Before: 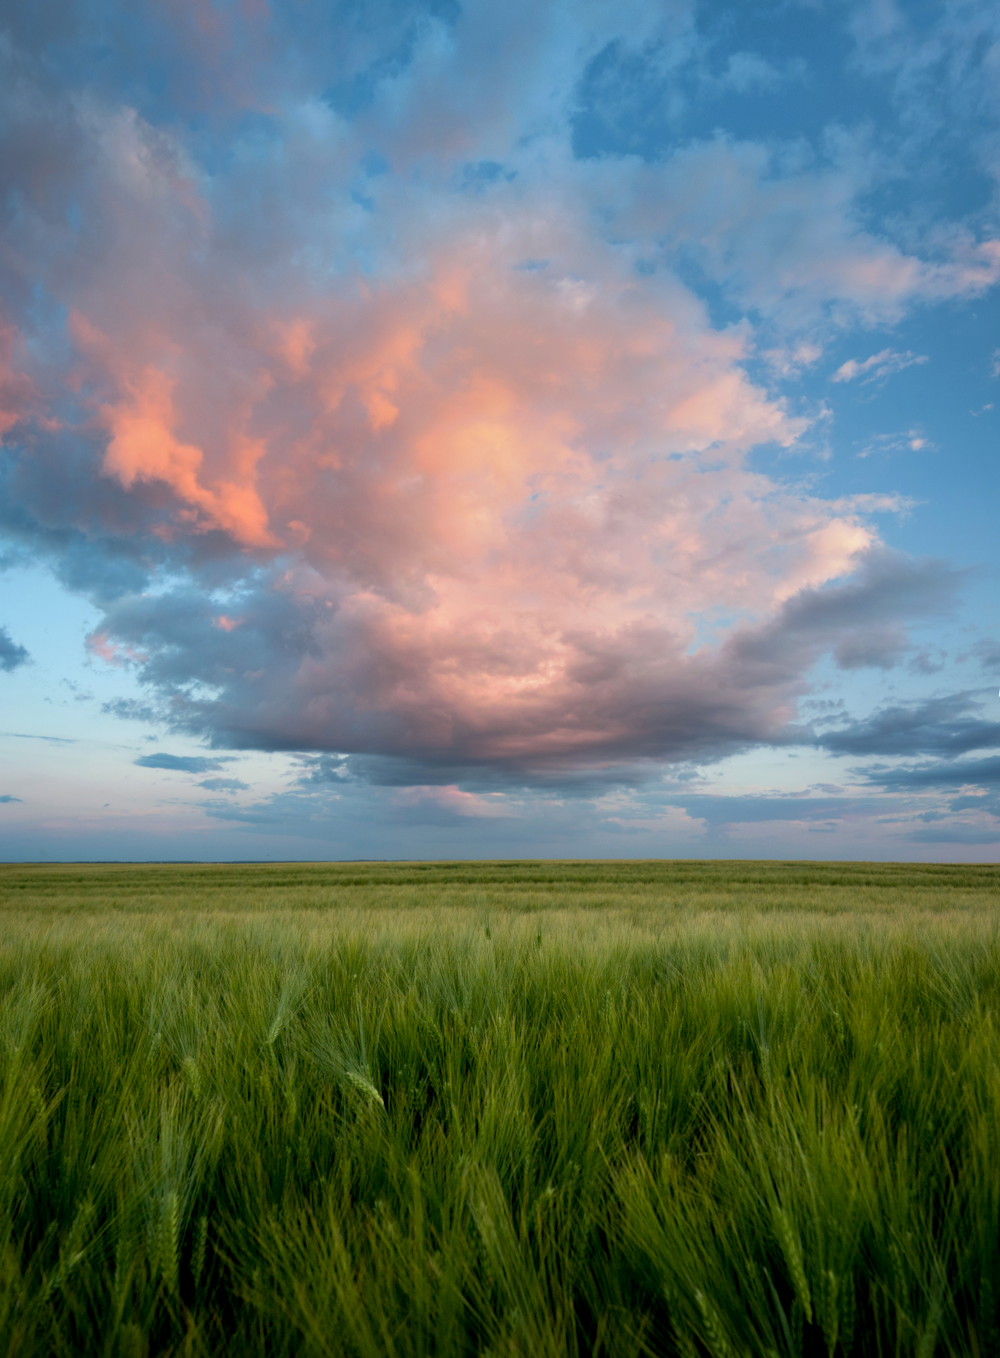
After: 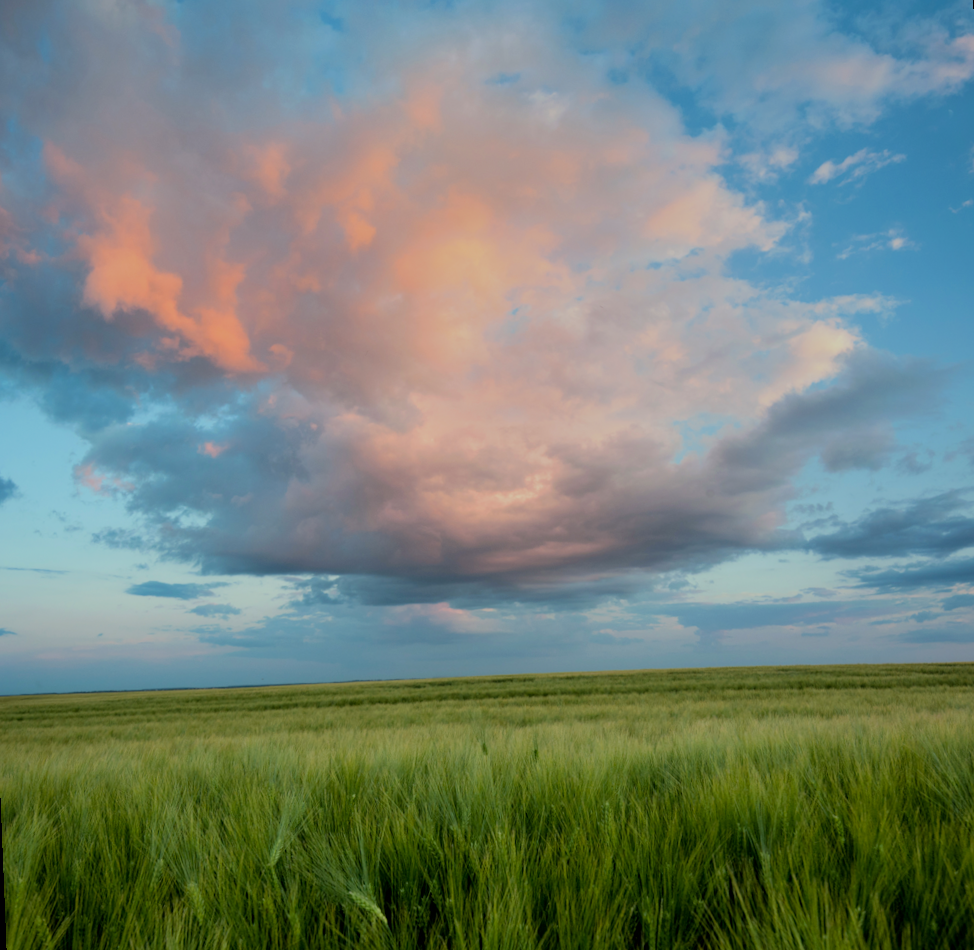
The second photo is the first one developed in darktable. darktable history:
filmic rgb: black relative exposure -7.82 EV, white relative exposure 4.29 EV, hardness 3.86, color science v6 (2022)
rotate and perspective: rotation -2.12°, lens shift (vertical) 0.009, lens shift (horizontal) -0.008, automatic cropping original format, crop left 0.036, crop right 0.964, crop top 0.05, crop bottom 0.959
color correction: highlights a* -6.69, highlights b* 0.49
crop: top 11.038%, bottom 13.962%
